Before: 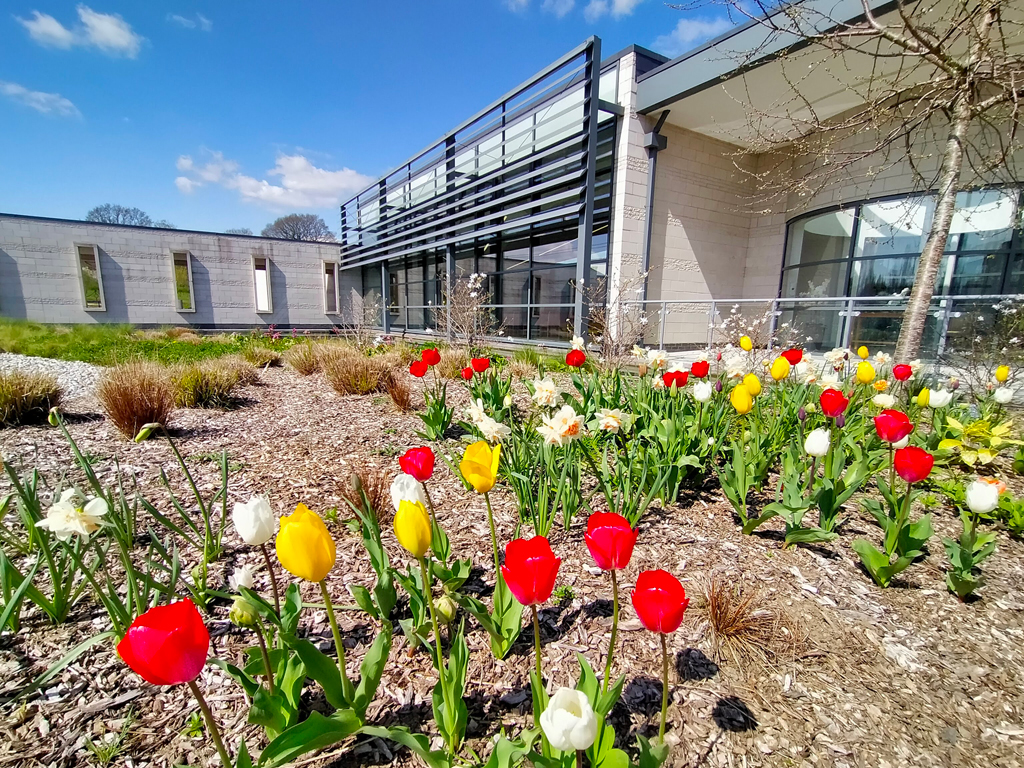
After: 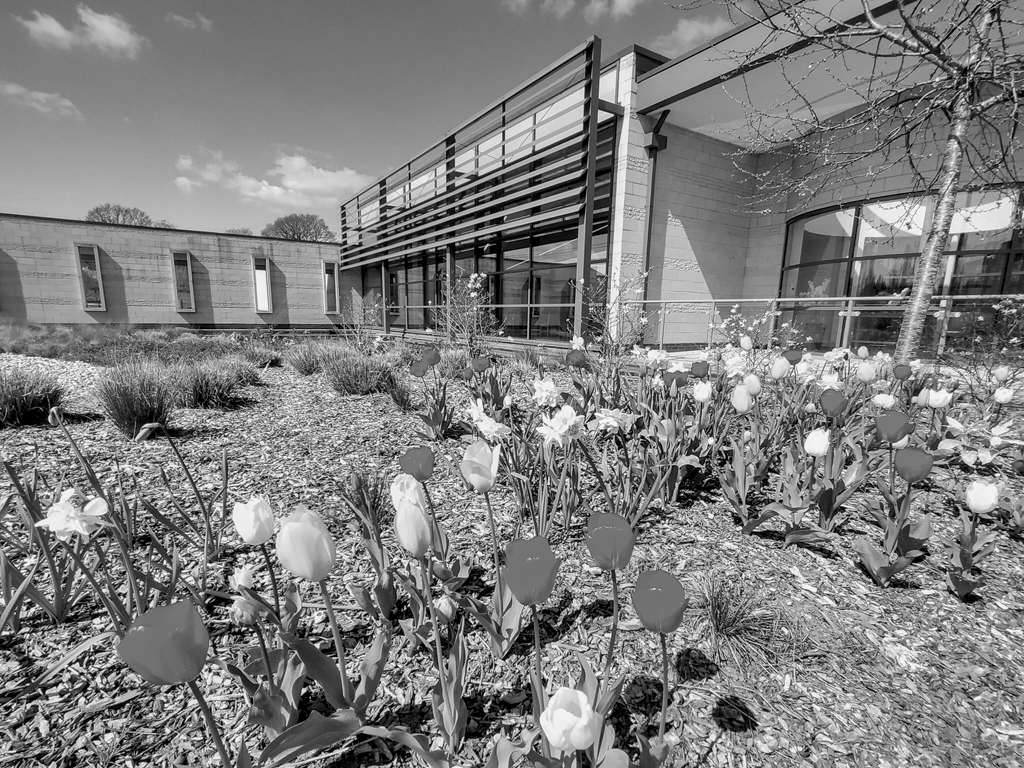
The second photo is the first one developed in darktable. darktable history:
local contrast: on, module defaults
white balance: red 1.004, blue 1.024
monochrome: a -92.57, b 58.91
